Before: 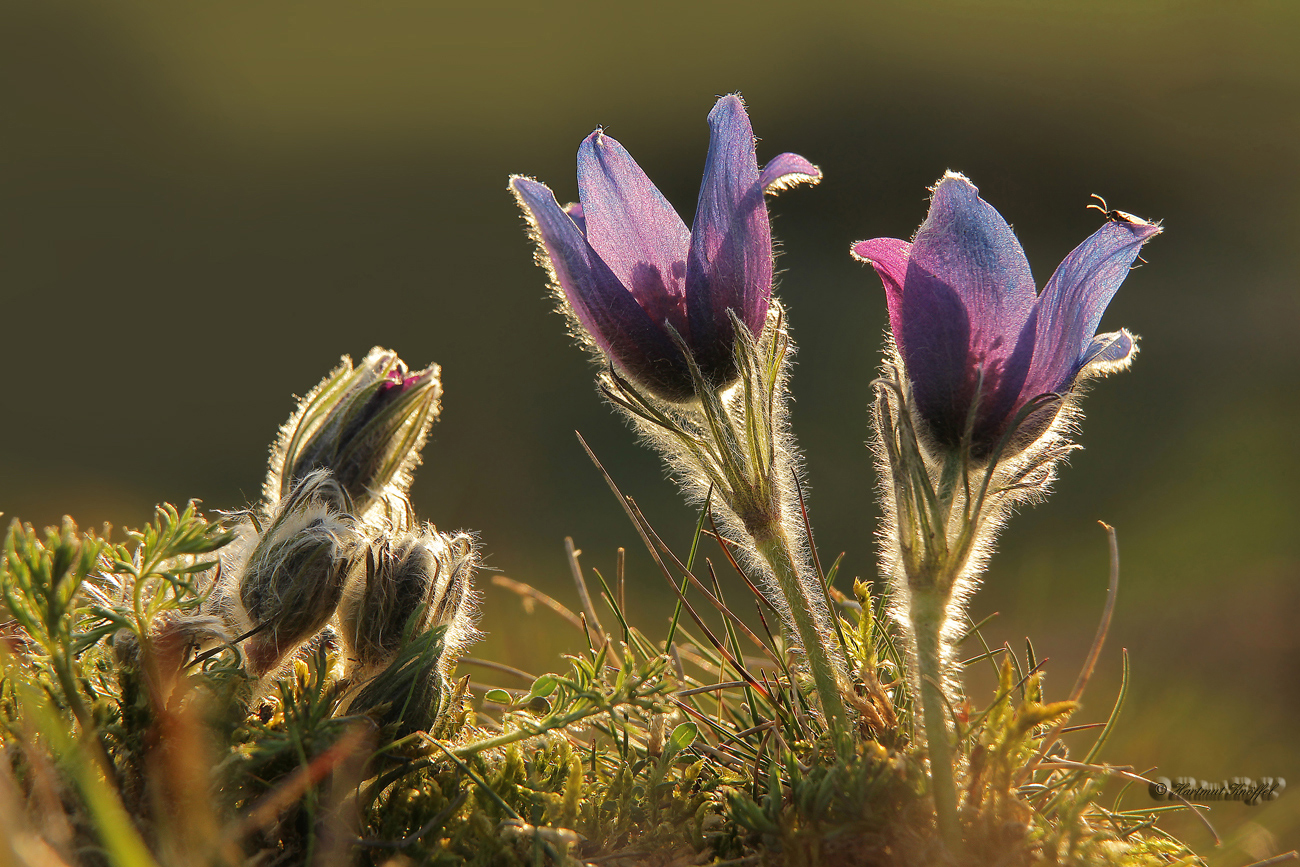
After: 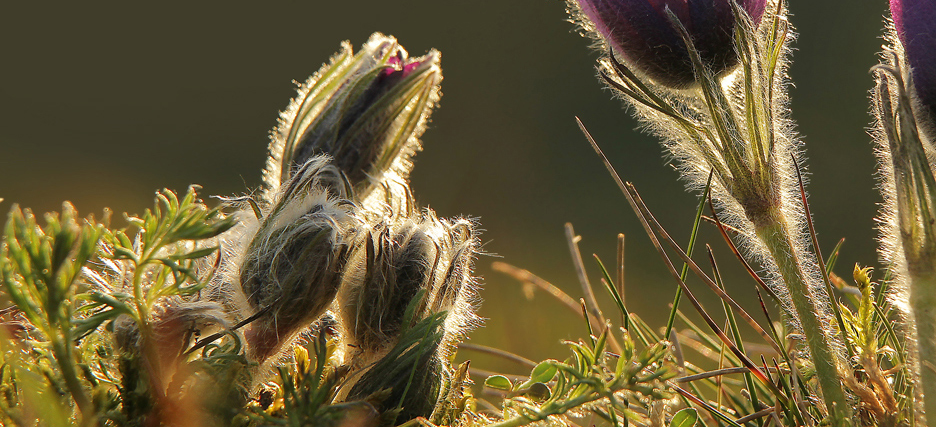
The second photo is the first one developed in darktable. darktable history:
crop: top 36.227%, right 27.991%, bottom 14.484%
